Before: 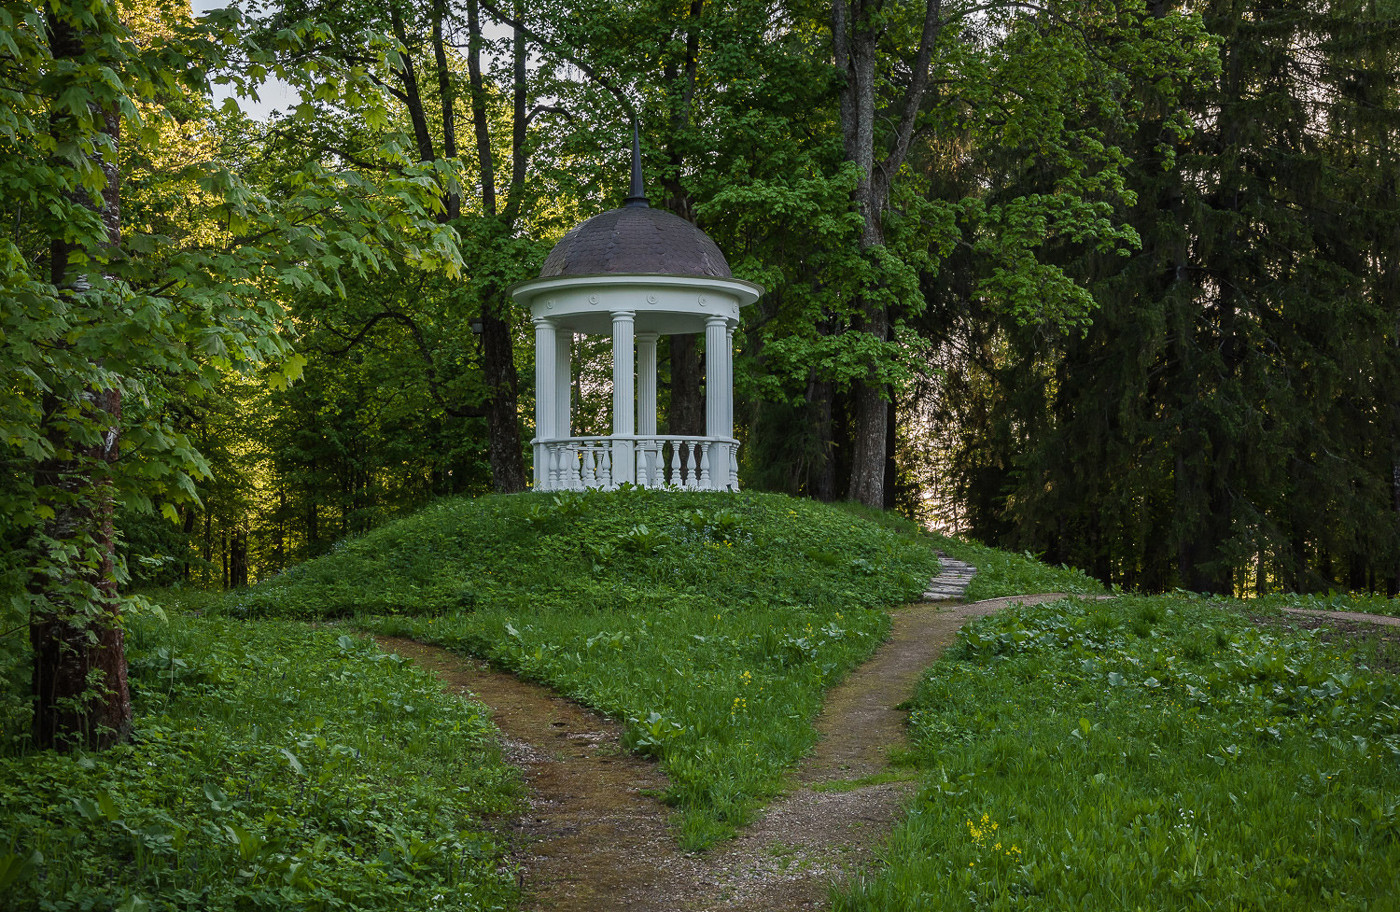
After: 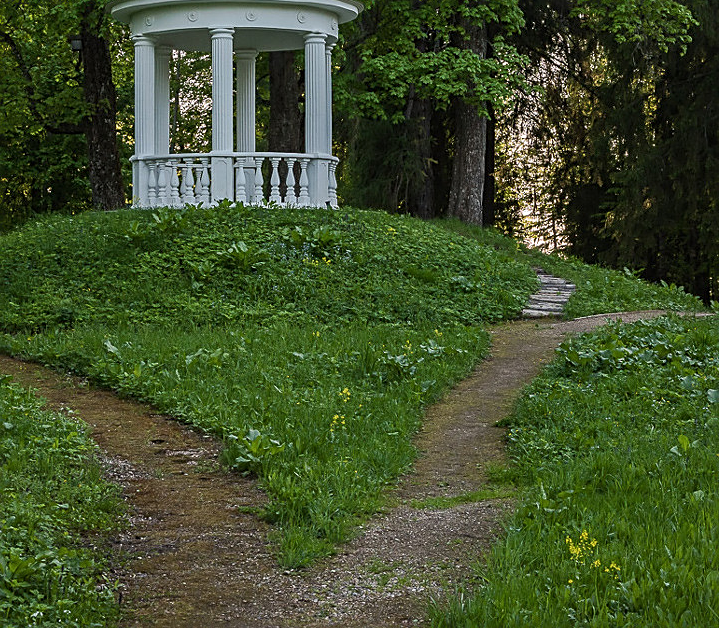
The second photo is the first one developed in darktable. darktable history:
crop and rotate: left 28.783%, top 31.038%, right 19.802%
sharpen: on, module defaults
